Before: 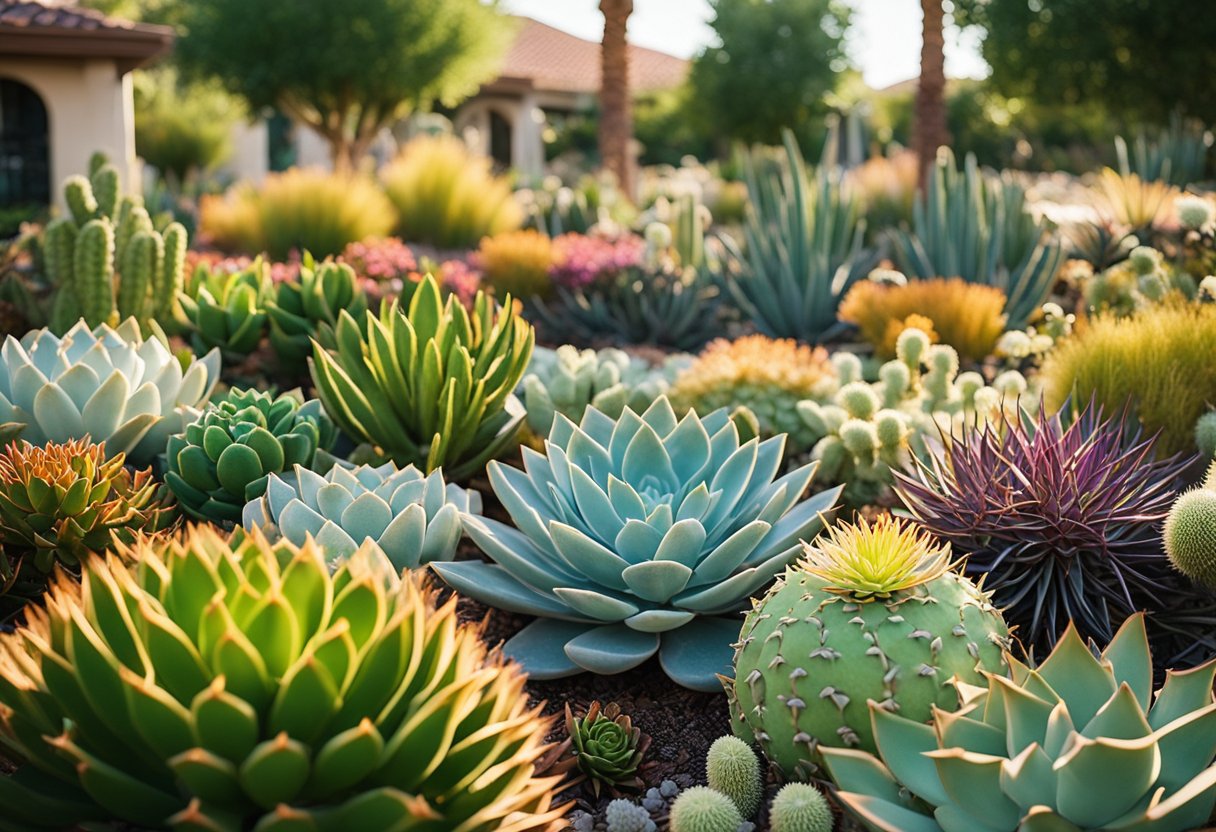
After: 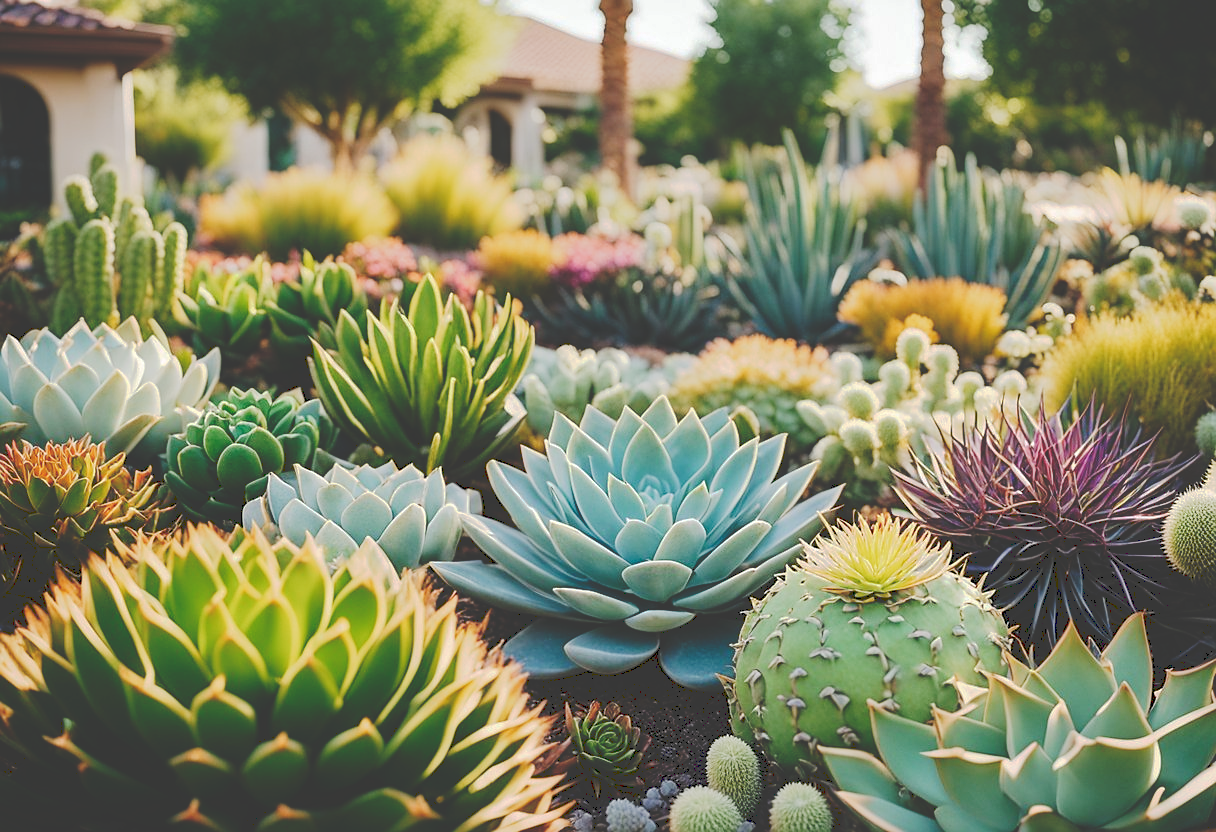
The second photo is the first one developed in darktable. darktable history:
tone curve: curves: ch0 [(0, 0) (0.003, 0.232) (0.011, 0.232) (0.025, 0.232) (0.044, 0.233) (0.069, 0.234) (0.1, 0.237) (0.136, 0.247) (0.177, 0.258) (0.224, 0.283) (0.277, 0.332) (0.335, 0.401) (0.399, 0.483) (0.468, 0.56) (0.543, 0.637) (0.623, 0.706) (0.709, 0.764) (0.801, 0.816) (0.898, 0.859) (1, 1)], preserve colors none
sharpen: radius 1
